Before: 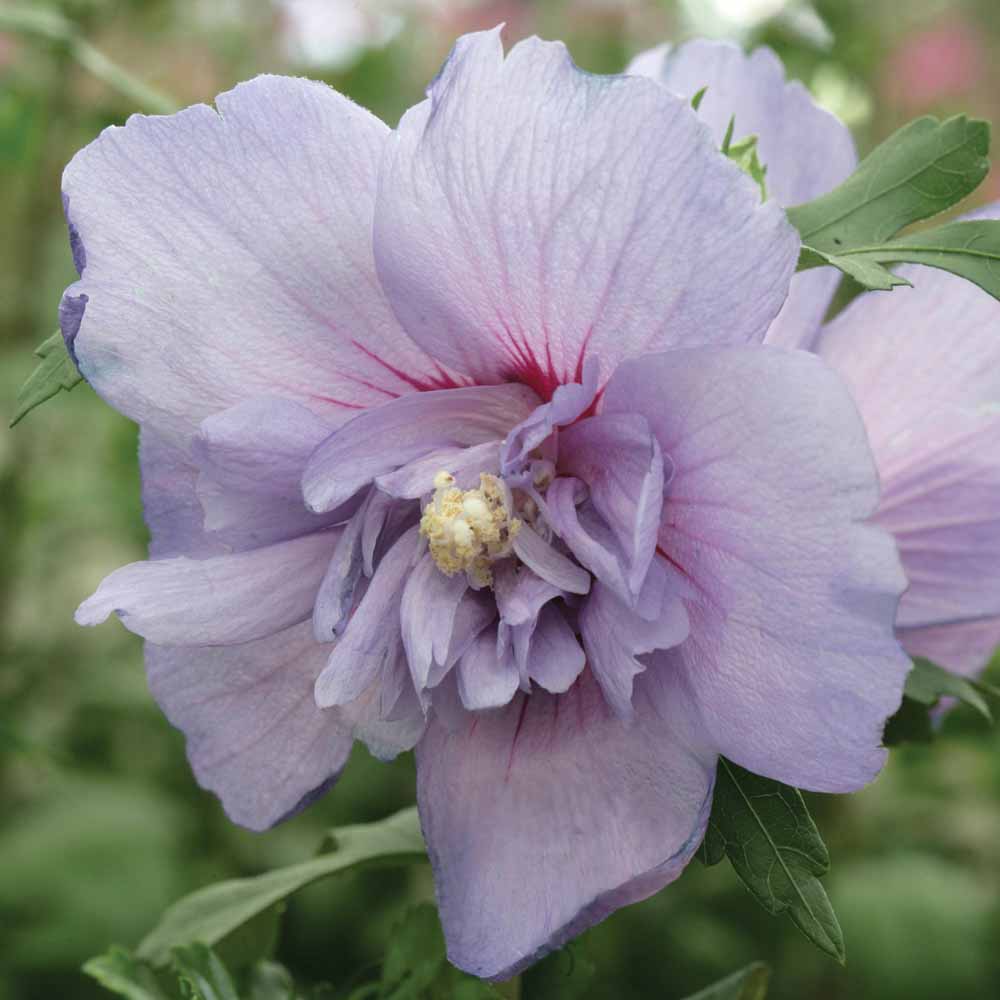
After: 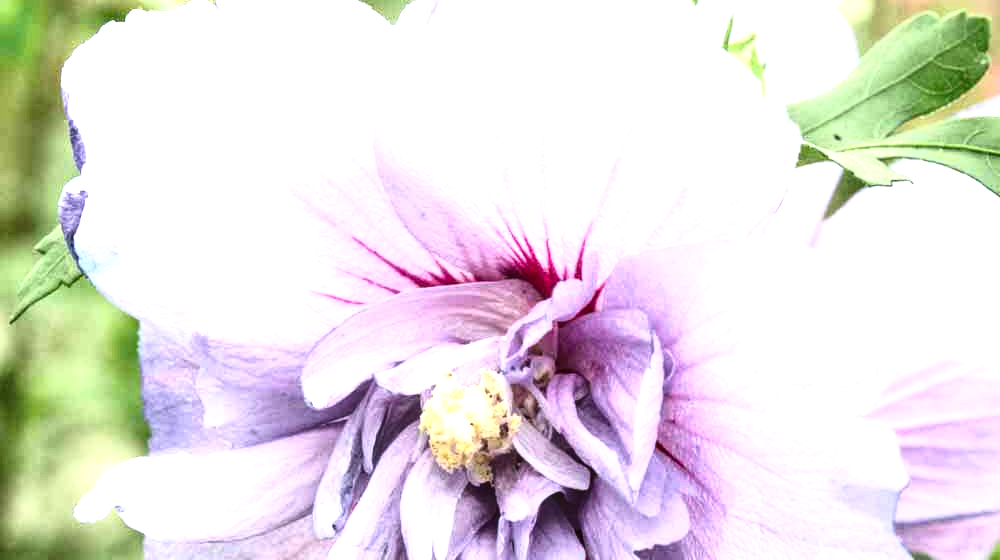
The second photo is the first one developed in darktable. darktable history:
crop and rotate: top 10.41%, bottom 33.588%
color balance rgb: perceptual saturation grading › global saturation 20%, perceptual saturation grading › highlights -50.579%, perceptual saturation grading › shadows 30.242%, perceptual brilliance grading › highlights 74.24%, perceptual brilliance grading › shadows -30.179%
local contrast: on, module defaults
base curve: curves: ch0 [(0, 0) (0.028, 0.03) (0.121, 0.232) (0.46, 0.748) (0.859, 0.968) (1, 1)]
